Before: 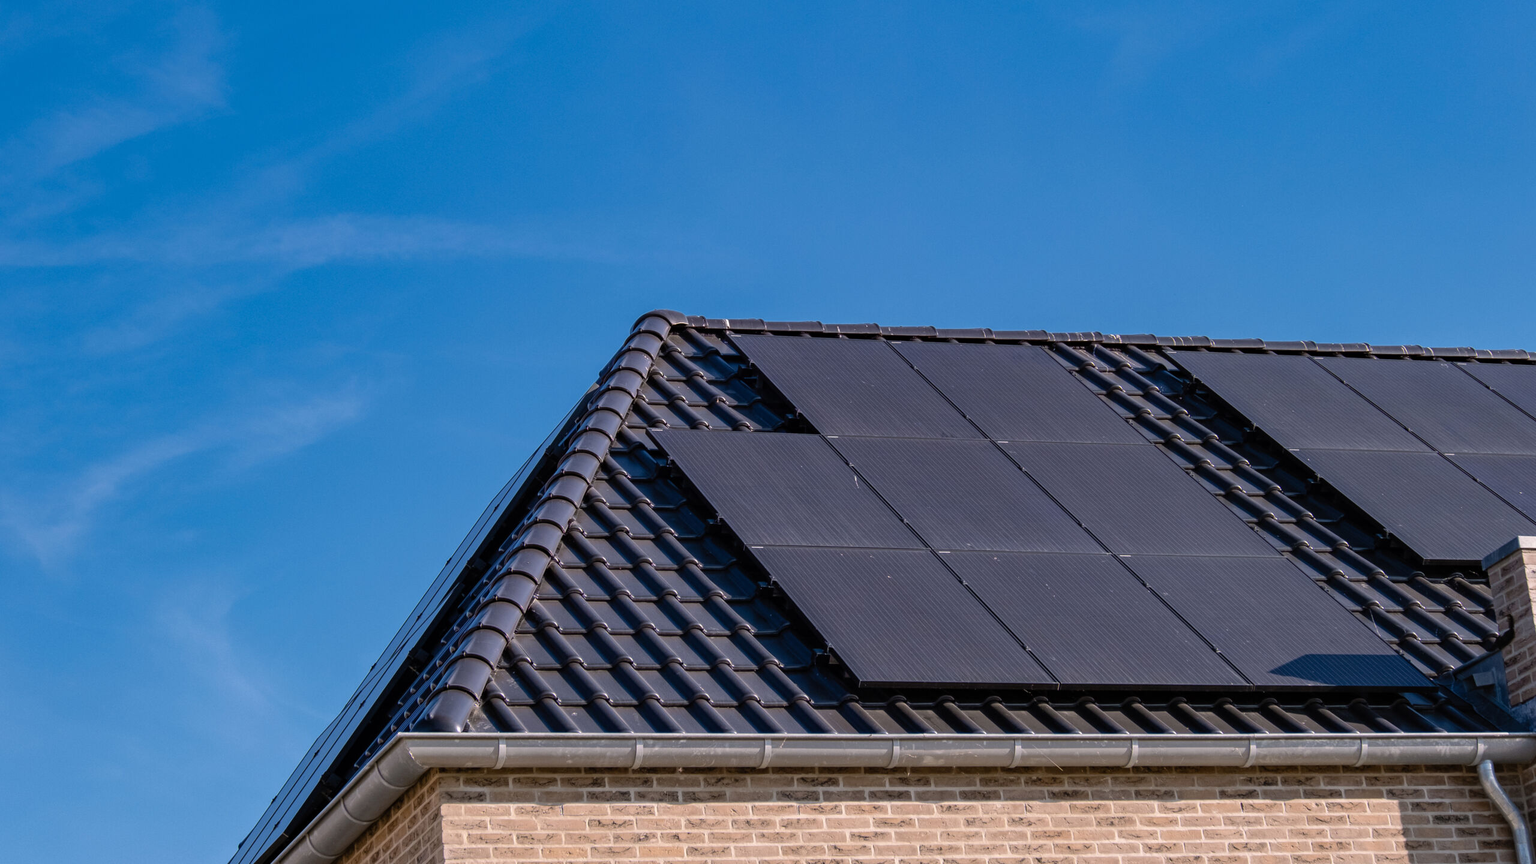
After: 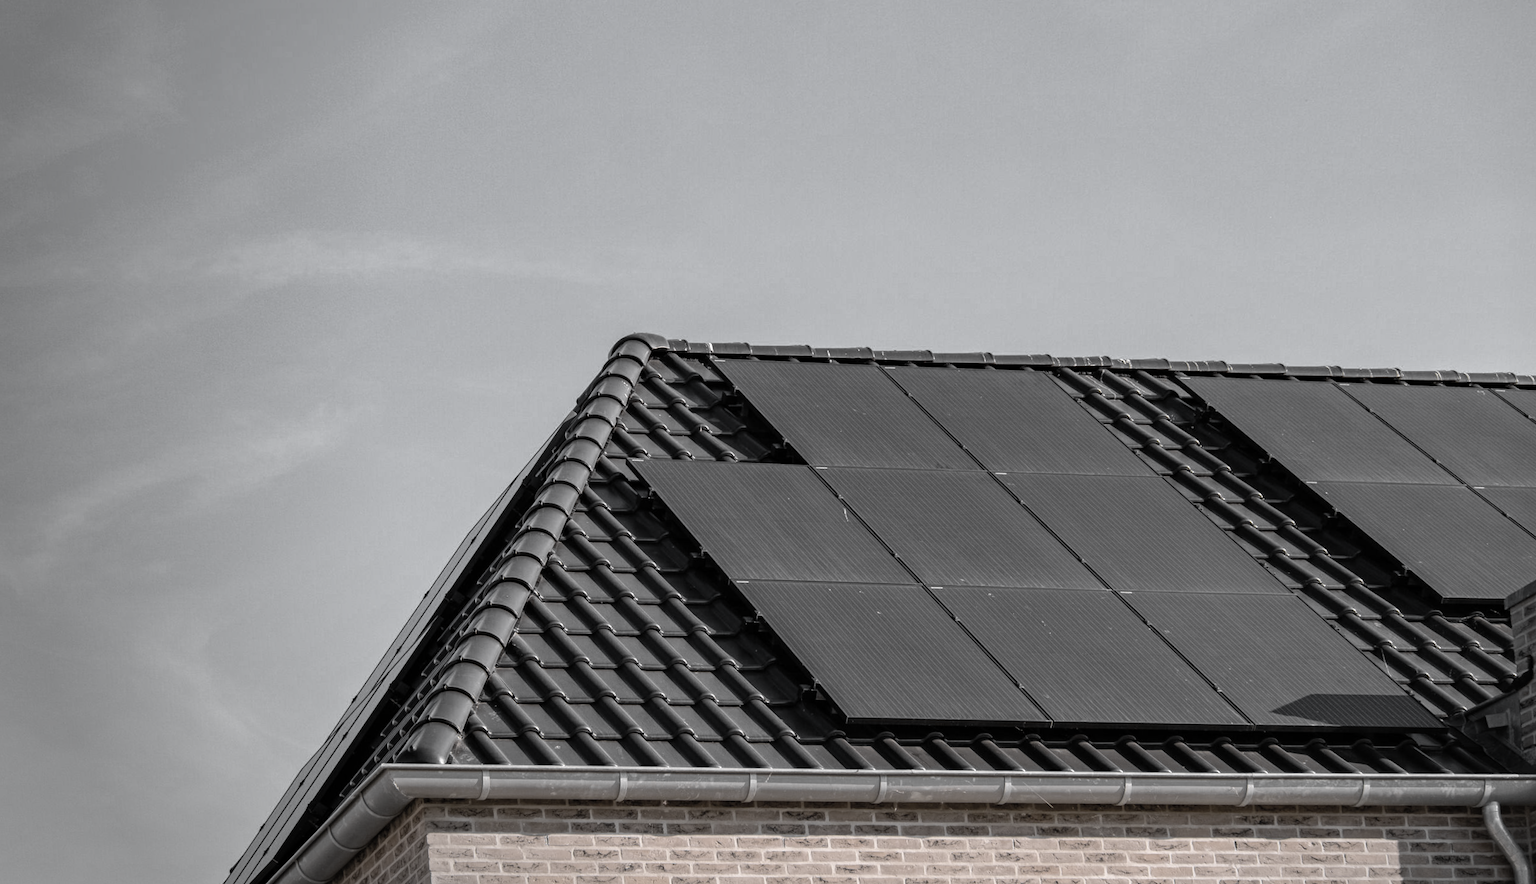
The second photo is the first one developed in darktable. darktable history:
rotate and perspective: rotation 0.074°, lens shift (vertical) 0.096, lens shift (horizontal) -0.041, crop left 0.043, crop right 0.952, crop top 0.024, crop bottom 0.979
color zones: curves: ch0 [(0, 0.613) (0.01, 0.613) (0.245, 0.448) (0.498, 0.529) (0.642, 0.665) (0.879, 0.777) (0.99, 0.613)]; ch1 [(0, 0.035) (0.121, 0.189) (0.259, 0.197) (0.415, 0.061) (0.589, 0.022) (0.732, 0.022) (0.857, 0.026) (0.991, 0.053)]
vignetting: fall-off start 73.57%, center (0.22, -0.235)
